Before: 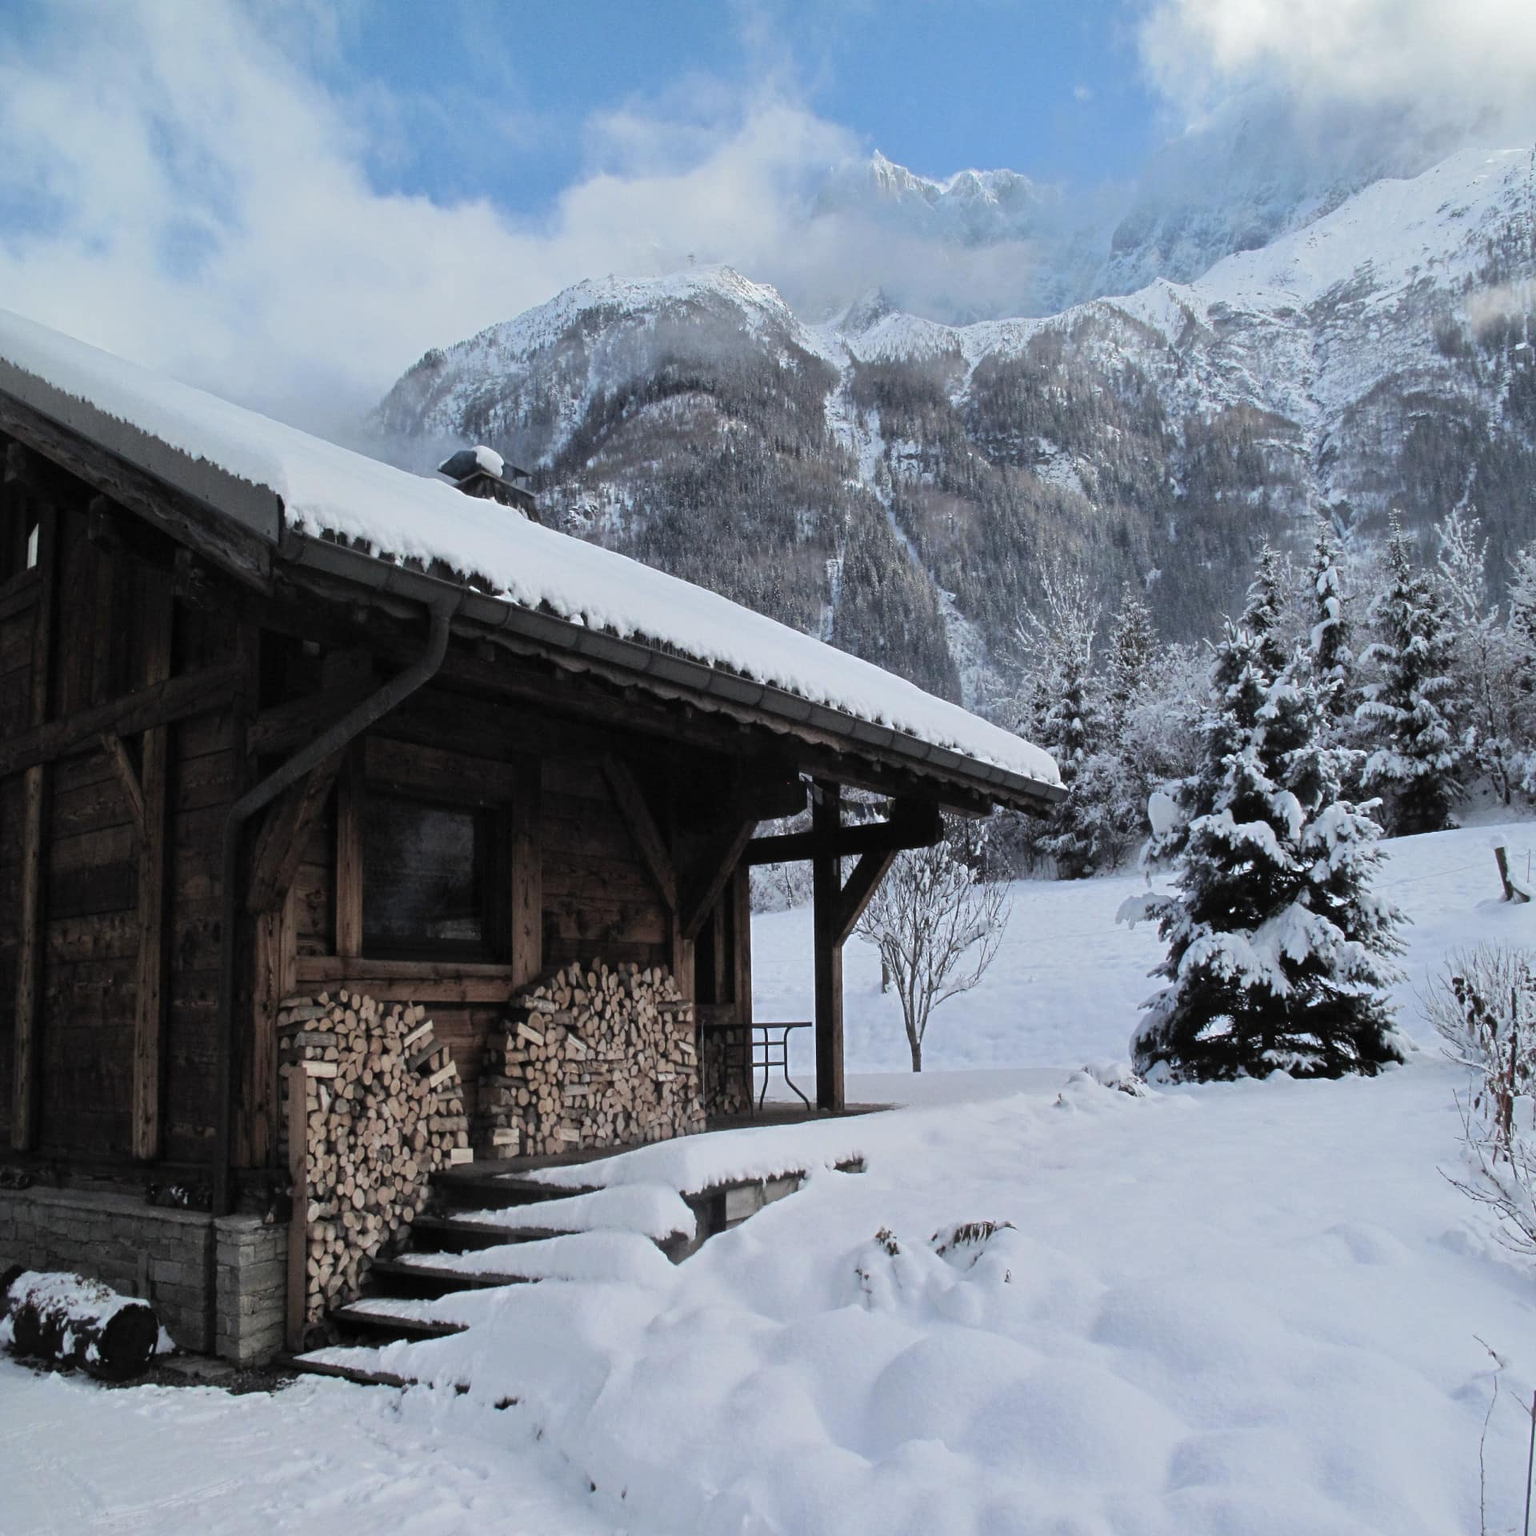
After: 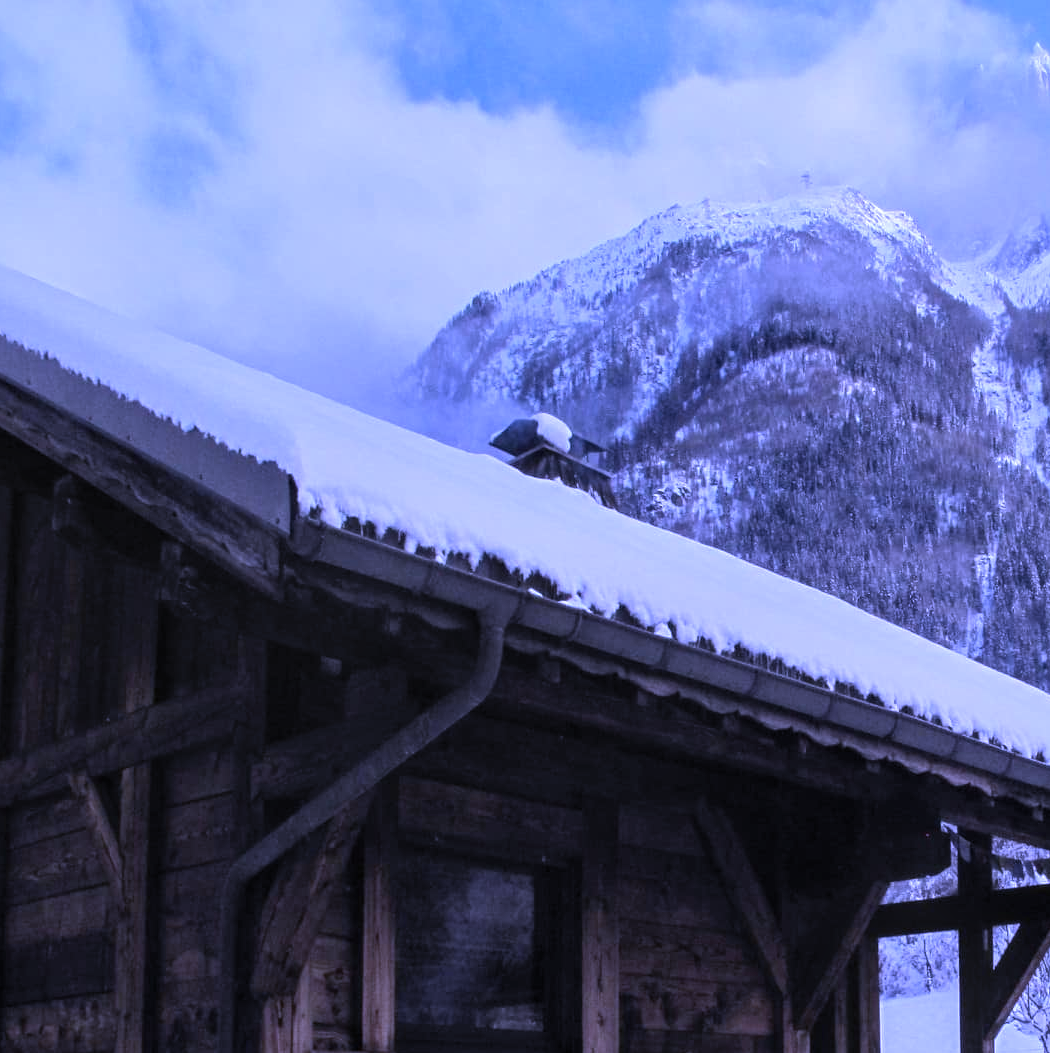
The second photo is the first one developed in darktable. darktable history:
rotate and perspective: automatic cropping off
local contrast: on, module defaults
crop and rotate: left 3.047%, top 7.509%, right 42.236%, bottom 37.598%
white balance: red 0.98, blue 1.61
